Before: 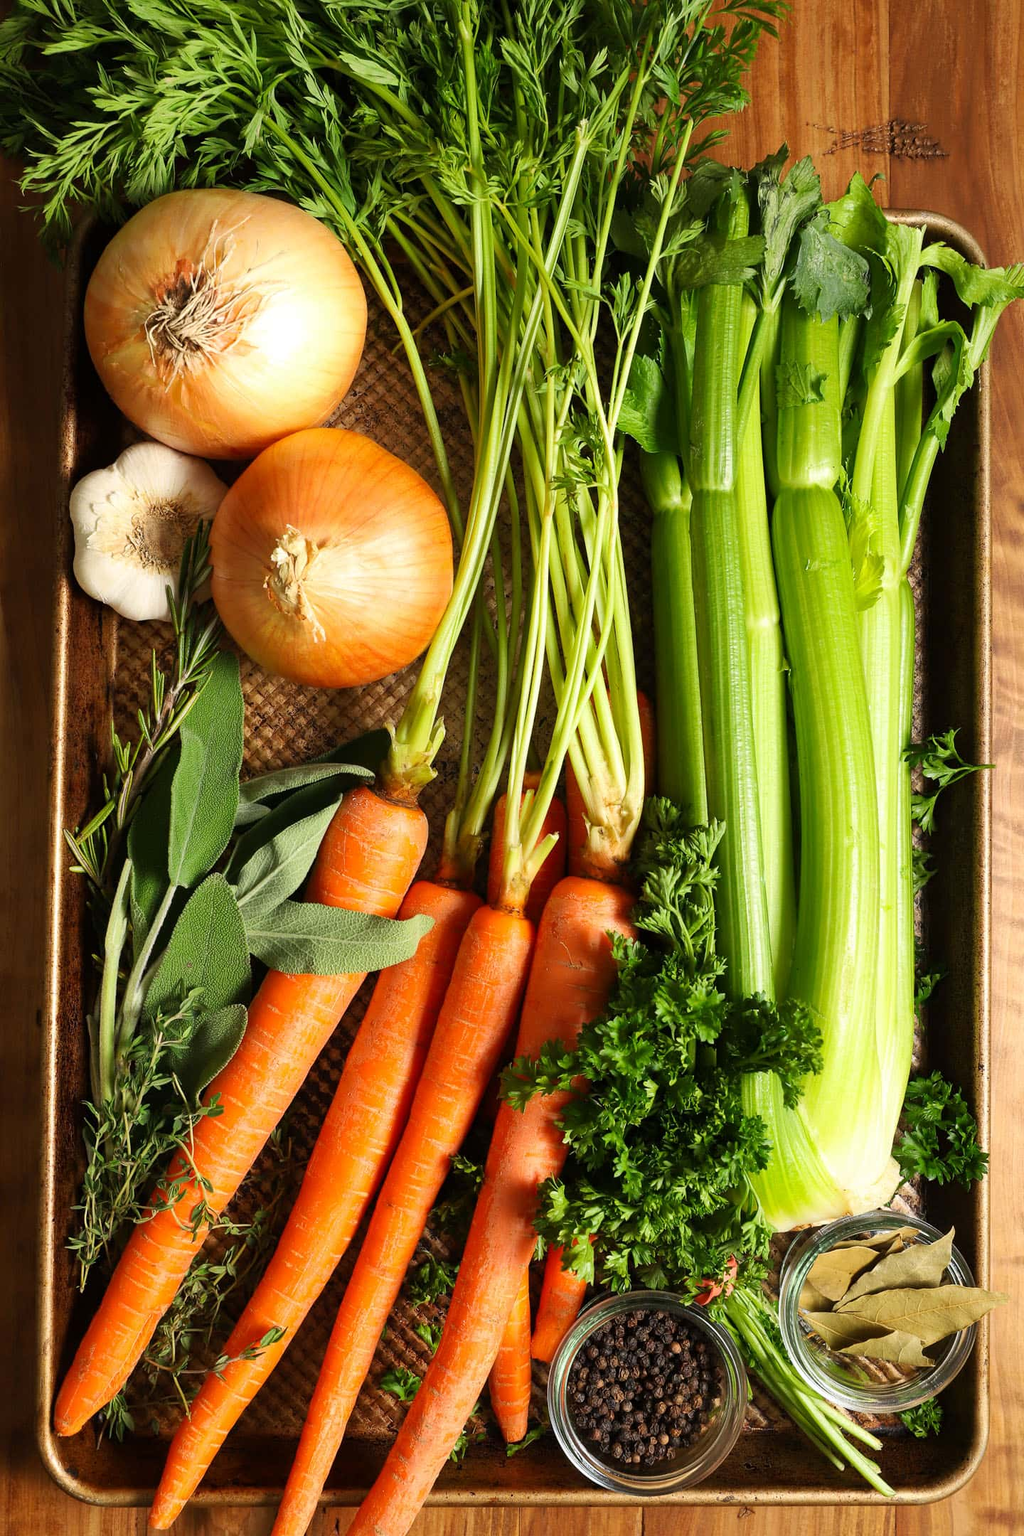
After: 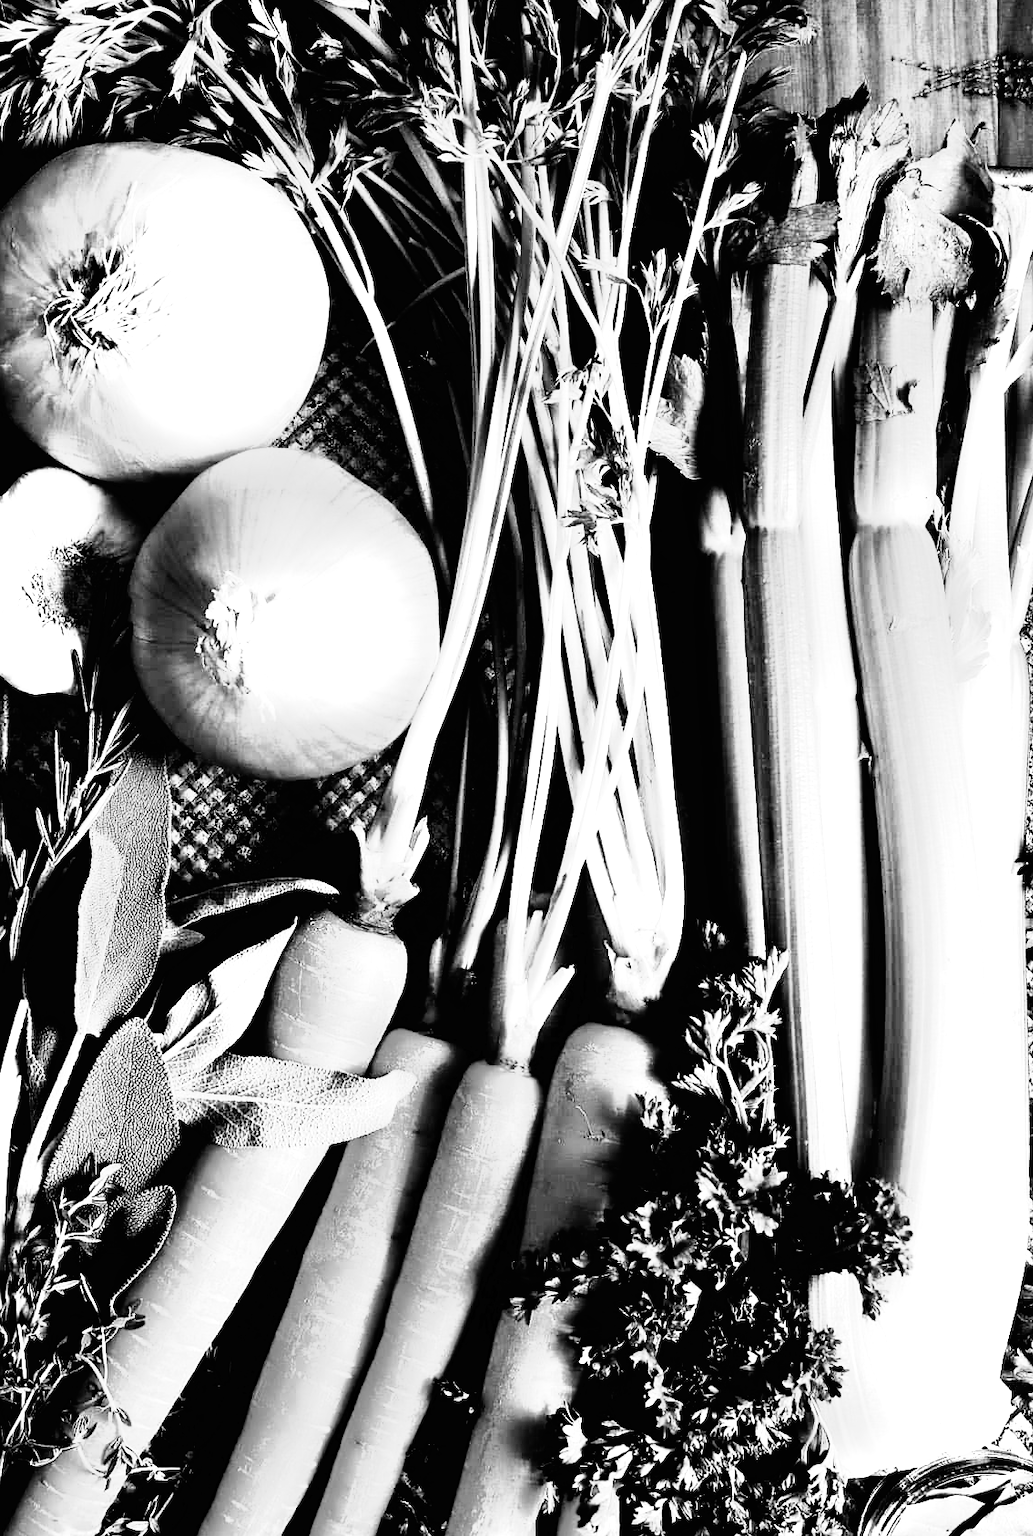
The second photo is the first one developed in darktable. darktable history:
monochrome: on, module defaults
tone curve: curves: ch0 [(0, 0) (0.003, 0.008) (0.011, 0.008) (0.025, 0.008) (0.044, 0.008) (0.069, 0.006) (0.1, 0.006) (0.136, 0.006) (0.177, 0.008) (0.224, 0.012) (0.277, 0.026) (0.335, 0.083) (0.399, 0.165) (0.468, 0.292) (0.543, 0.416) (0.623, 0.535) (0.709, 0.692) (0.801, 0.853) (0.898, 0.981) (1, 1)], preserve colors none
contrast brightness saturation: contrast 0.24, brightness -0.24, saturation 0.14
crop and rotate: left 10.77%, top 5.1%, right 10.41%, bottom 16.76%
exposure: black level correction -0.005, exposure 1.002 EV, compensate highlight preservation false
tone equalizer: -8 EV -0.417 EV, -7 EV -0.389 EV, -6 EV -0.333 EV, -5 EV -0.222 EV, -3 EV 0.222 EV, -2 EV 0.333 EV, -1 EV 0.389 EV, +0 EV 0.417 EV, edges refinement/feathering 500, mask exposure compensation -1.57 EV, preserve details no
